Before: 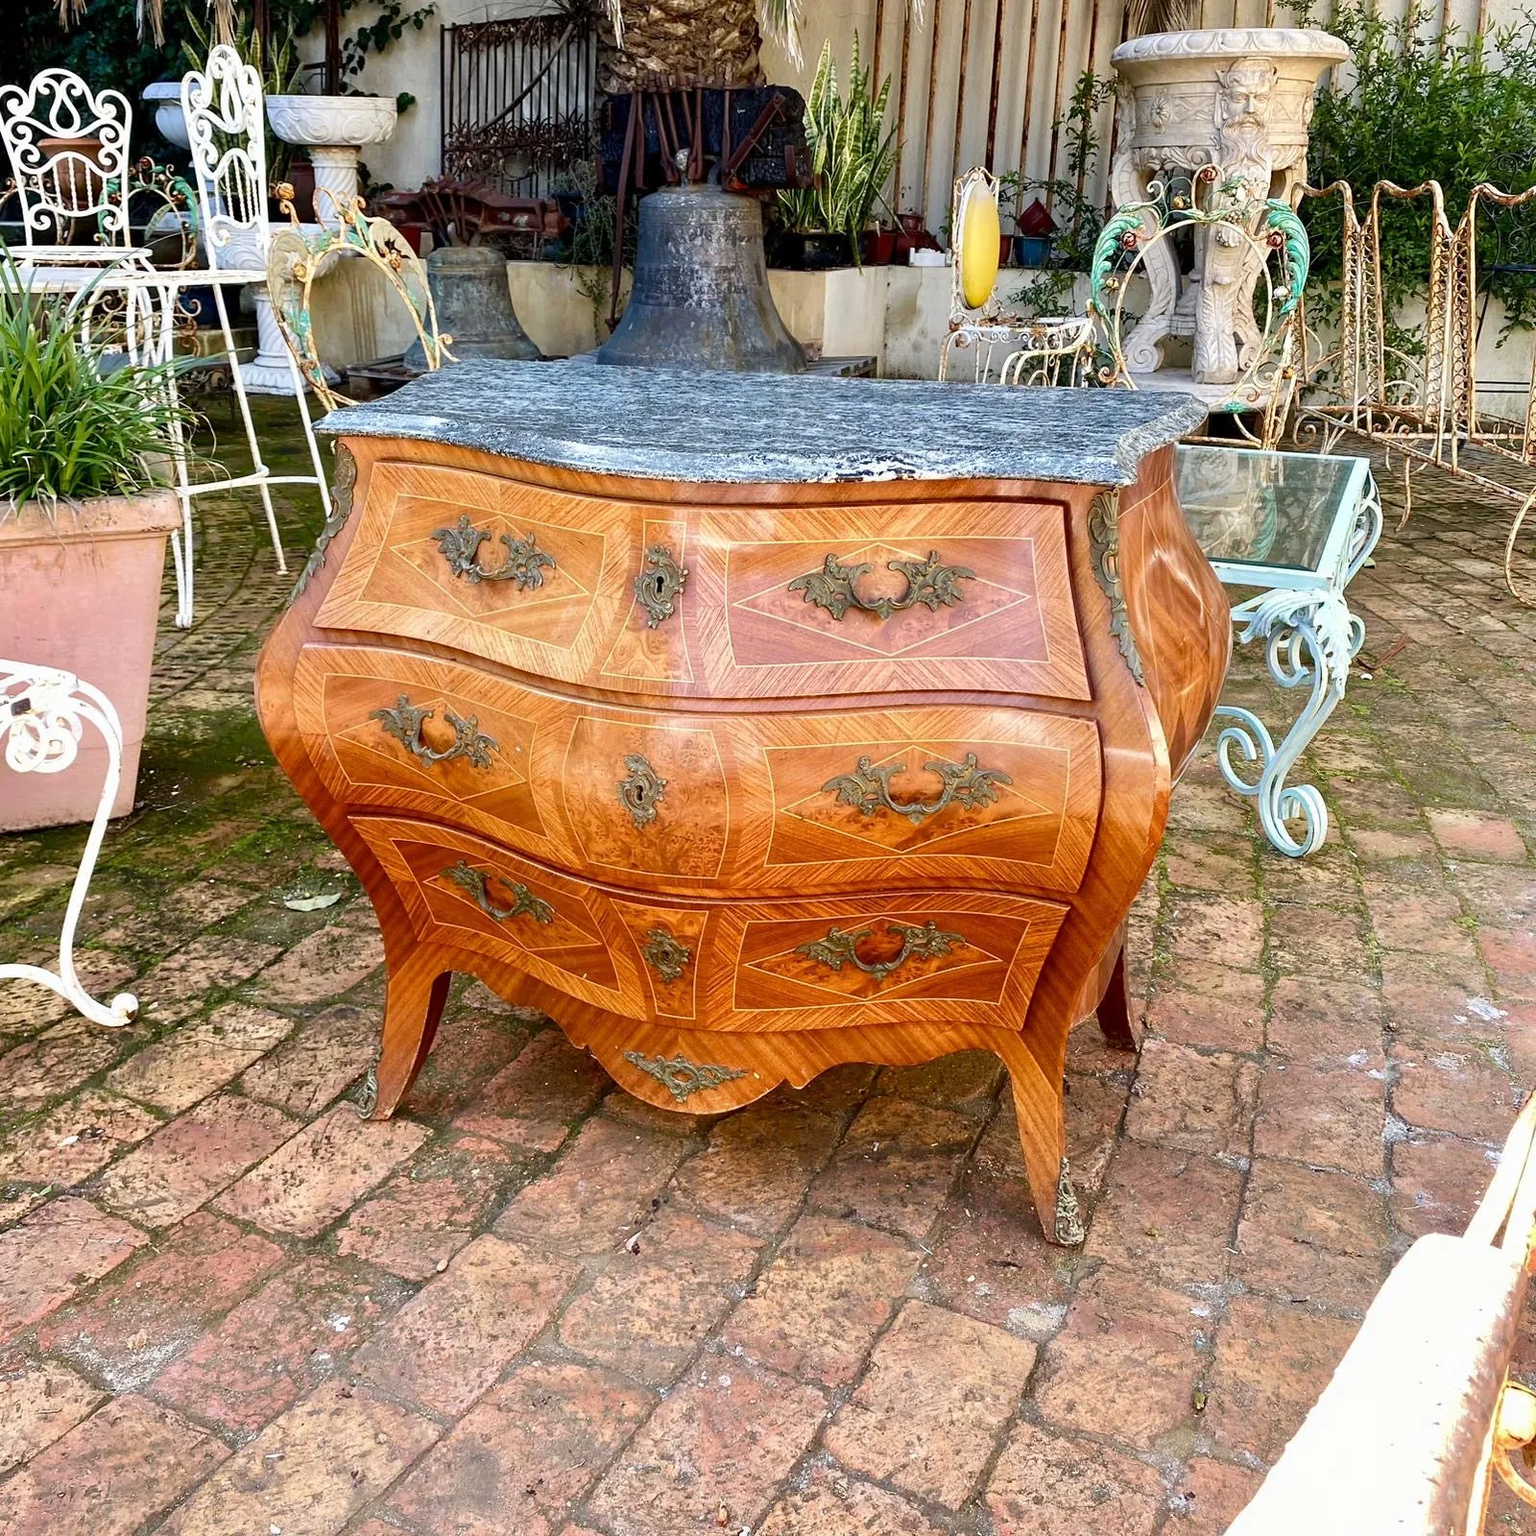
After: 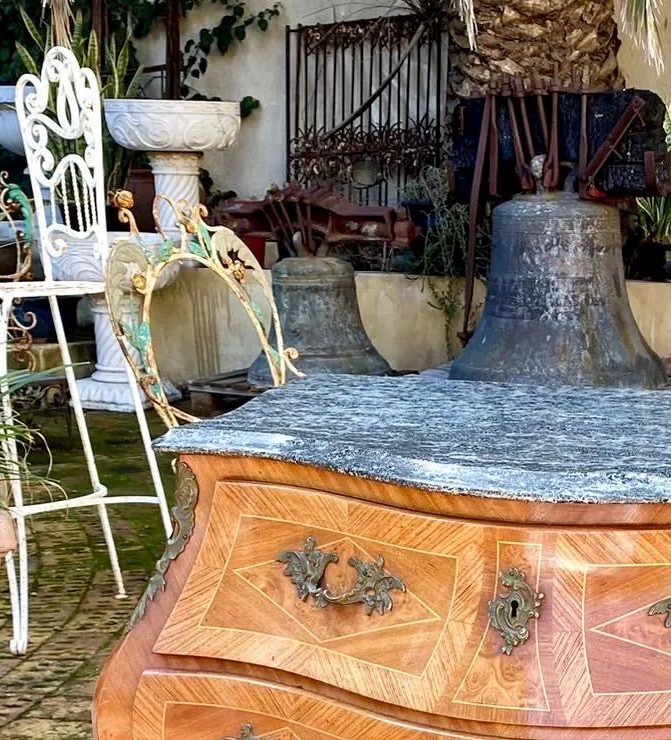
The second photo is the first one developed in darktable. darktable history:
shadows and highlights: shadows 25, highlights -25
exposure: compensate highlight preservation false
local contrast: mode bilateral grid, contrast 20, coarseness 50, detail 120%, midtone range 0.2
crop and rotate: left 10.817%, top 0.062%, right 47.194%, bottom 53.626%
